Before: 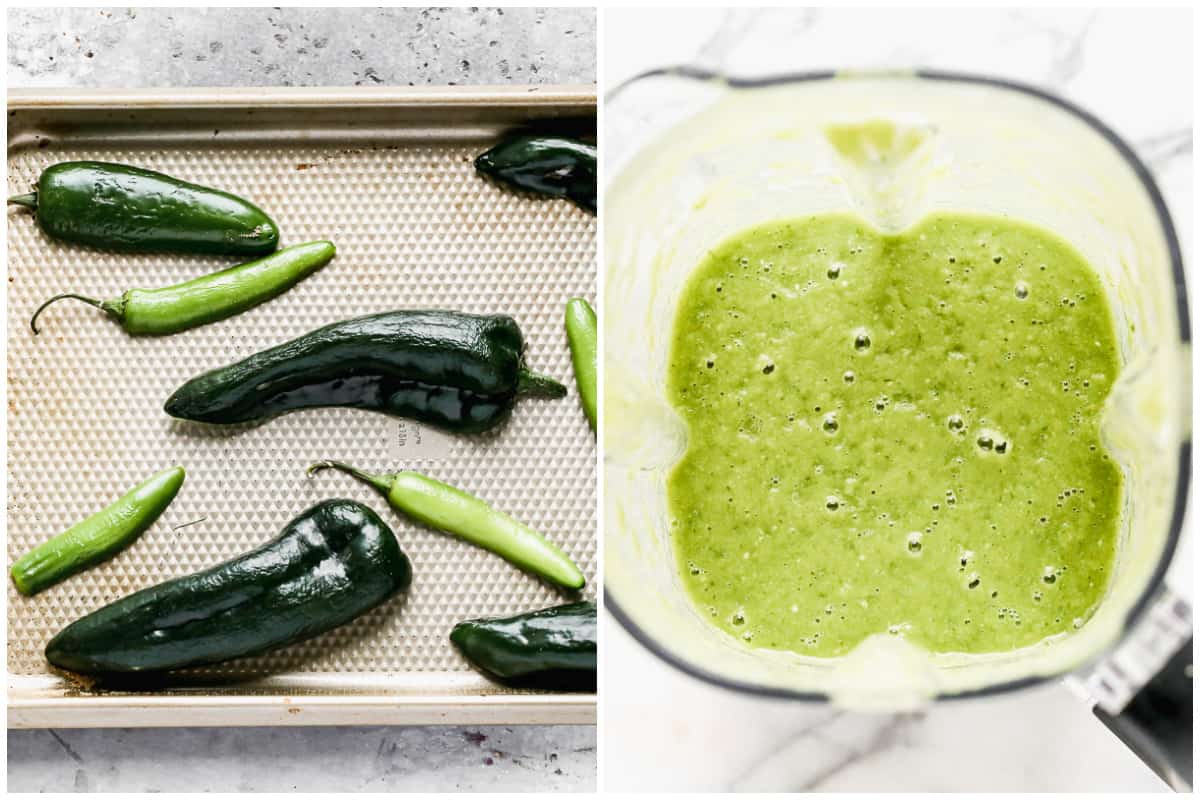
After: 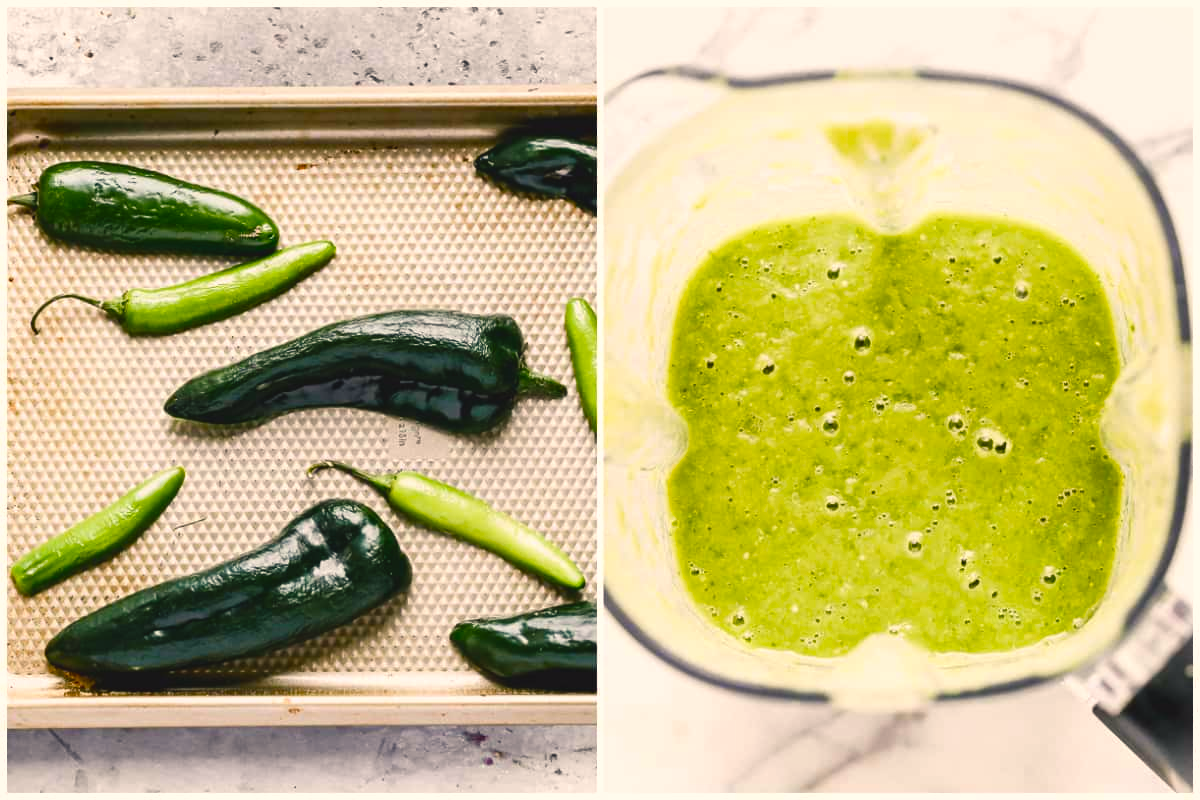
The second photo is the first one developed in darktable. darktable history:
local contrast: mode bilateral grid, contrast 100, coarseness 100, detail 108%, midtone range 0.2
contrast brightness saturation: contrast 0.04, saturation 0.16
color balance rgb: shadows lift › chroma 2%, shadows lift › hue 247.2°, power › chroma 0.3%, power › hue 25.2°, highlights gain › chroma 3%, highlights gain › hue 60°, global offset › luminance 0.75%, perceptual saturation grading › global saturation 20%, perceptual saturation grading › highlights -20%, perceptual saturation grading › shadows 30%, global vibrance 20%
